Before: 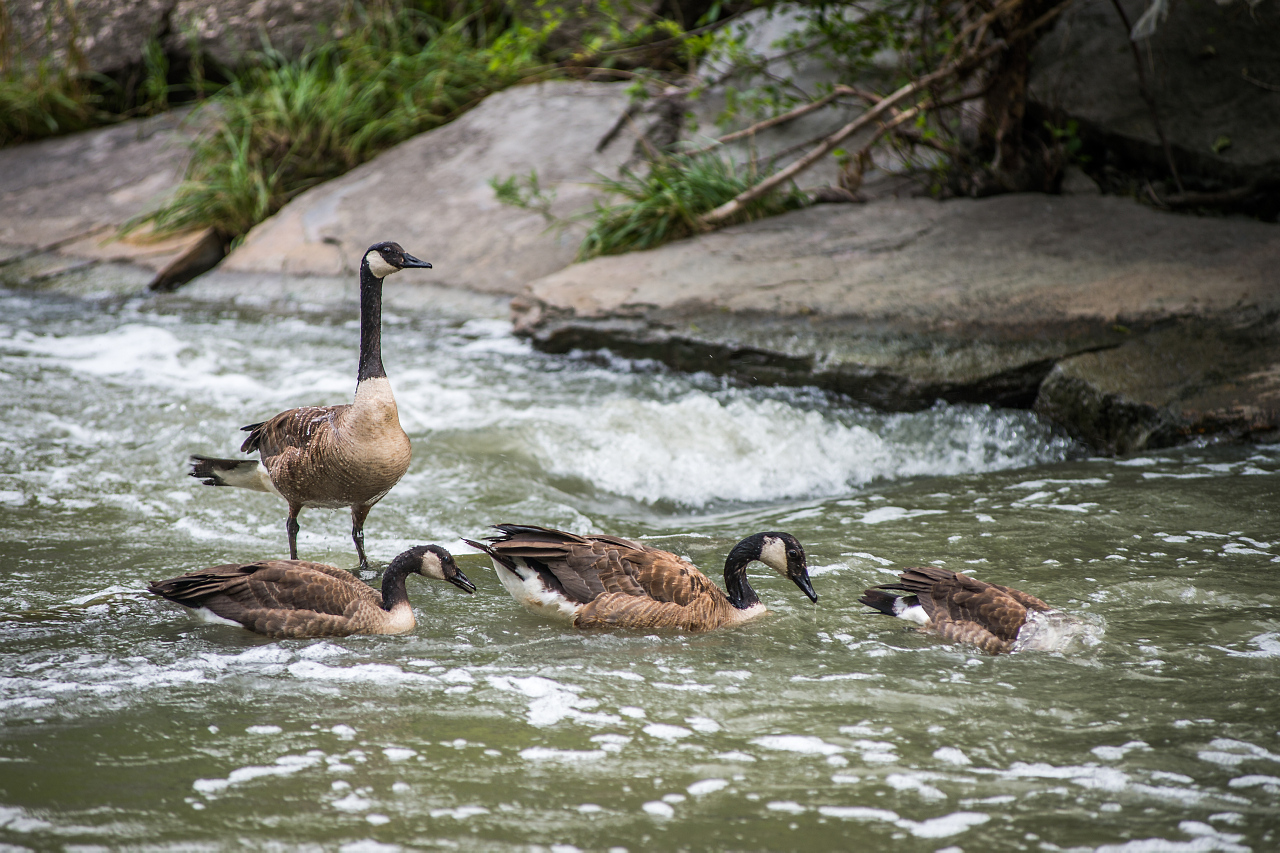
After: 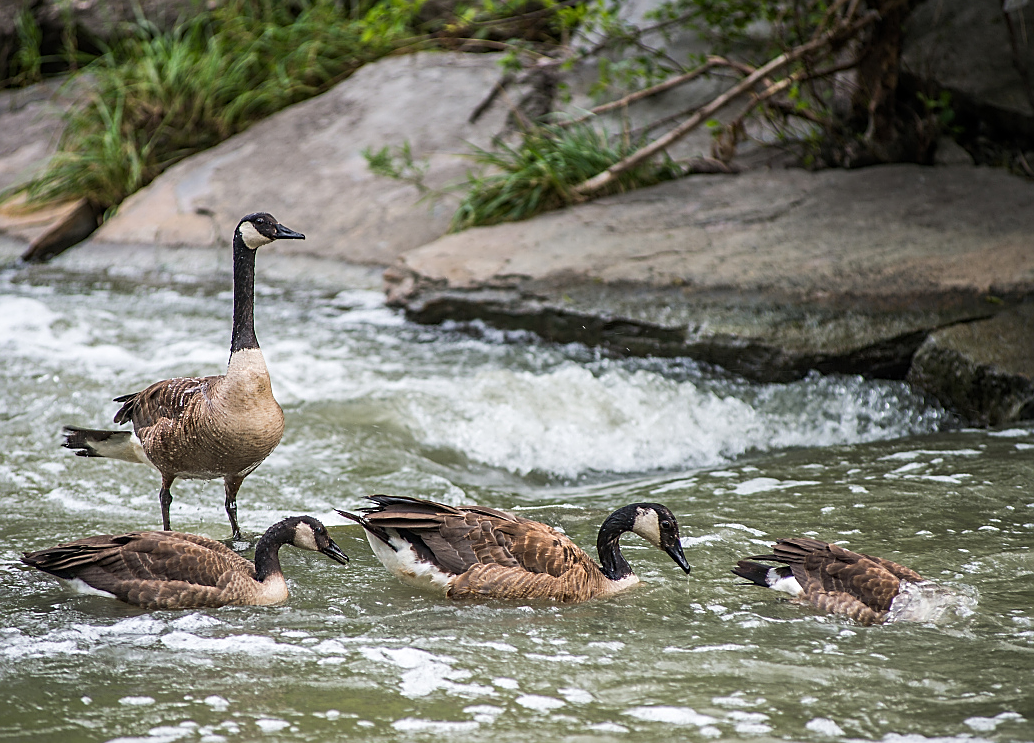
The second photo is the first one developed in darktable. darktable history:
color balance rgb: perceptual saturation grading › global saturation 0.228%
crop: left 9.936%, top 3.473%, right 9.246%, bottom 9.315%
sharpen: on, module defaults
